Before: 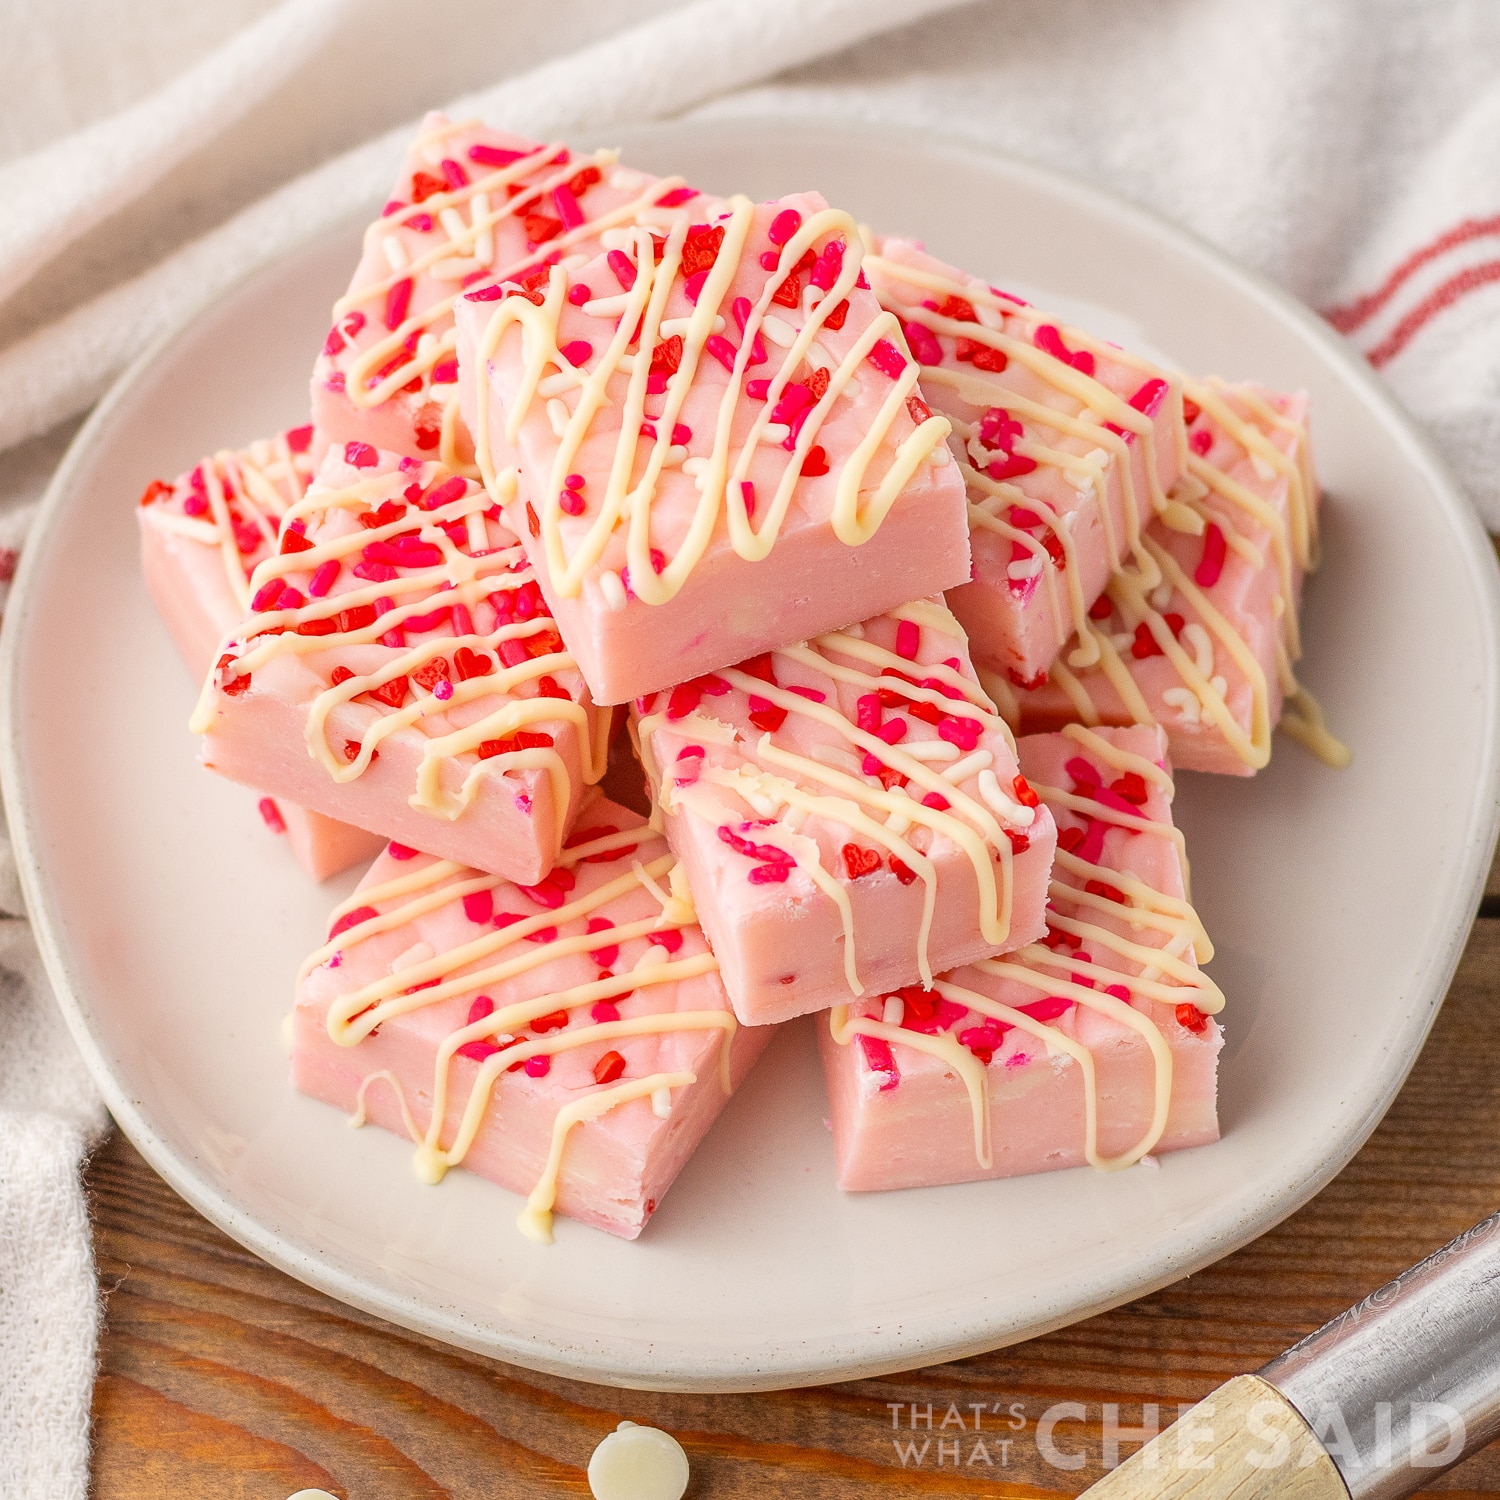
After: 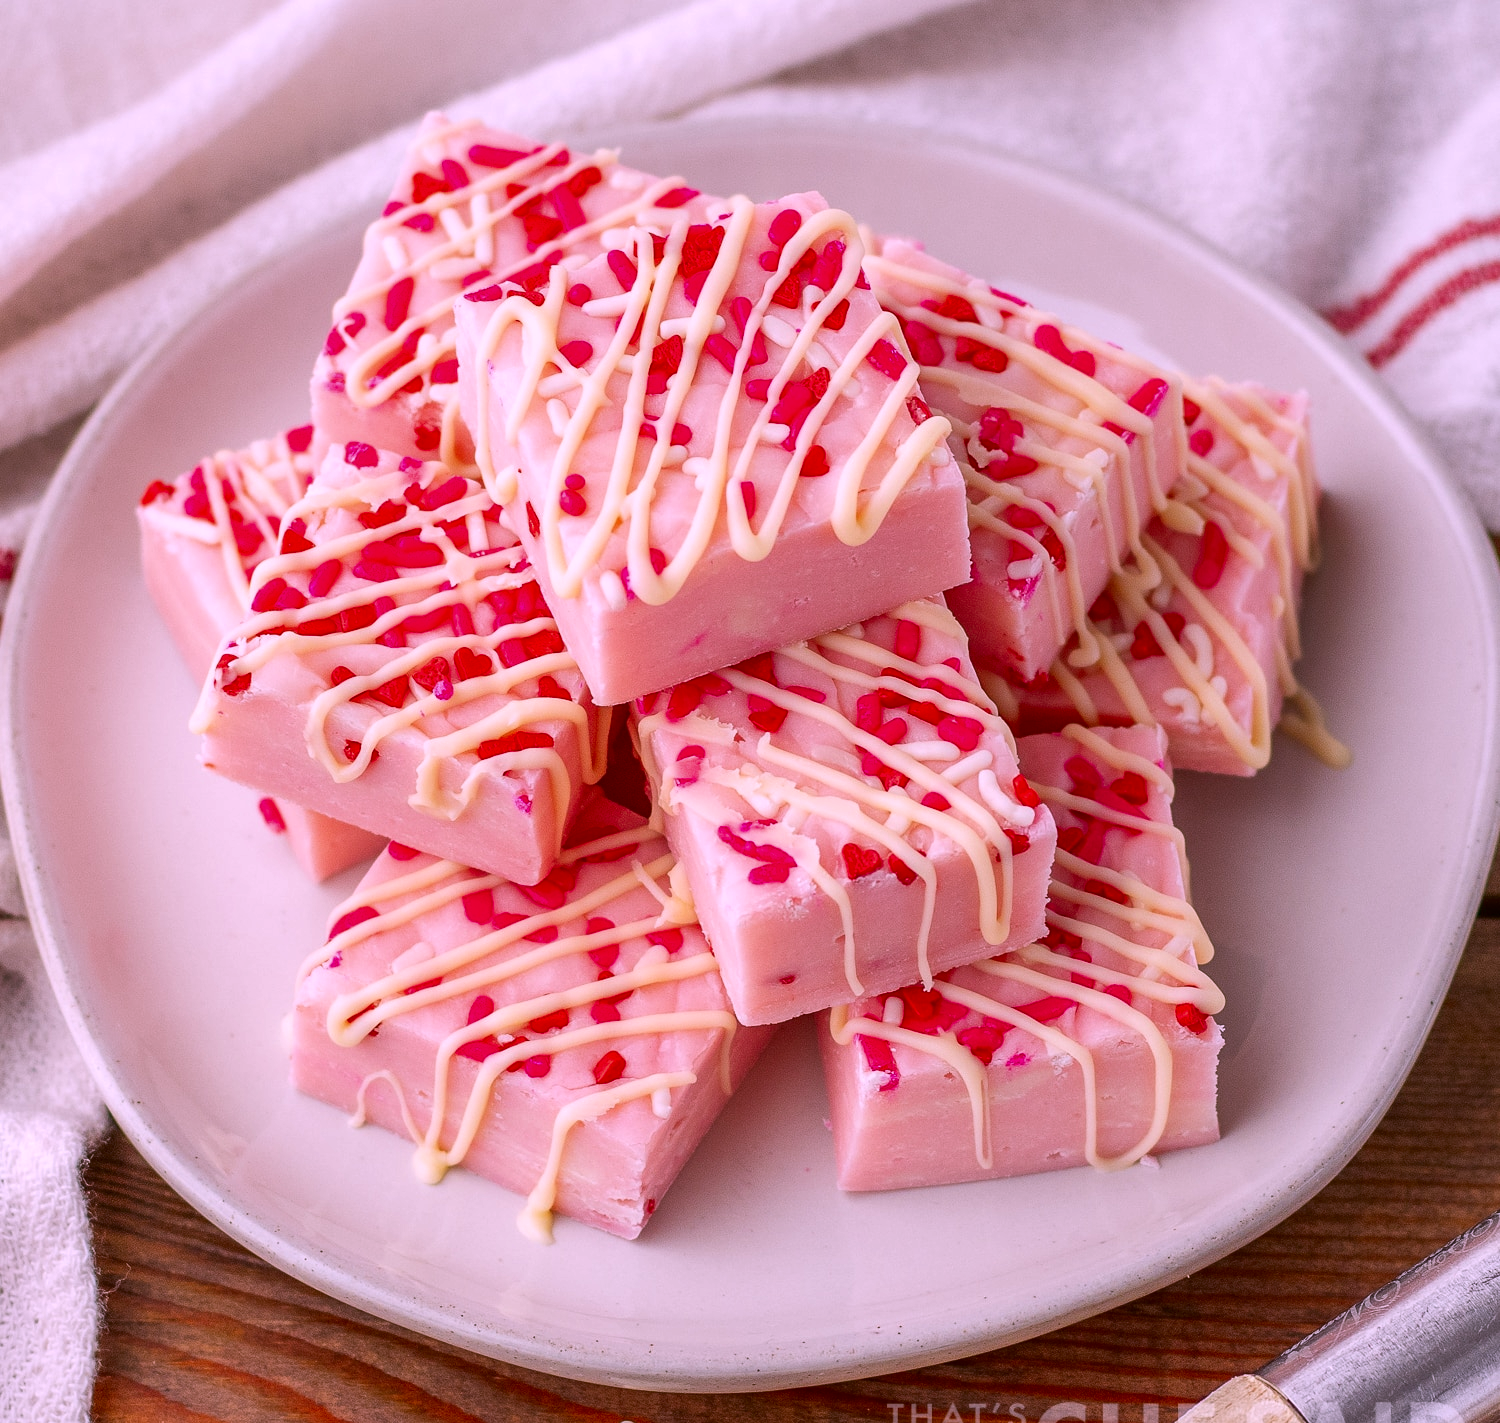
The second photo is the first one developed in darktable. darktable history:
contrast brightness saturation: brightness -0.2, saturation 0.08
crop and rotate: top 0%, bottom 5.097%
color correction: highlights a* 15.46, highlights b* -20.56
